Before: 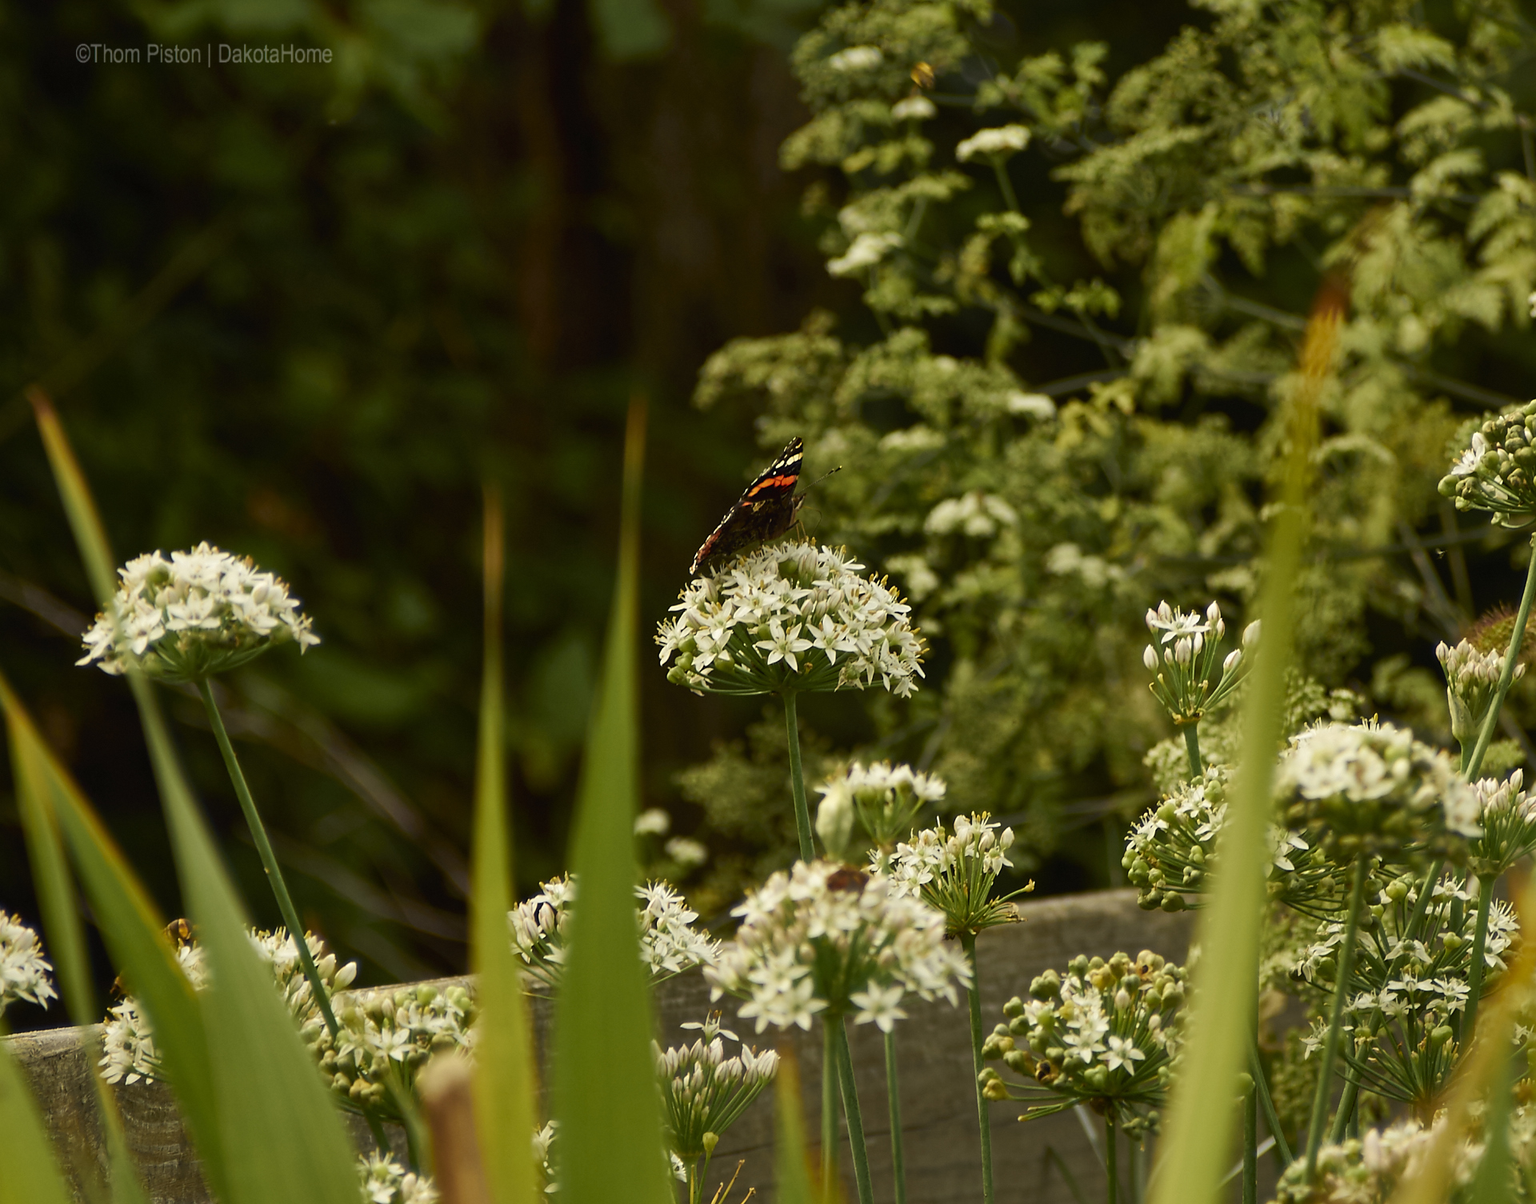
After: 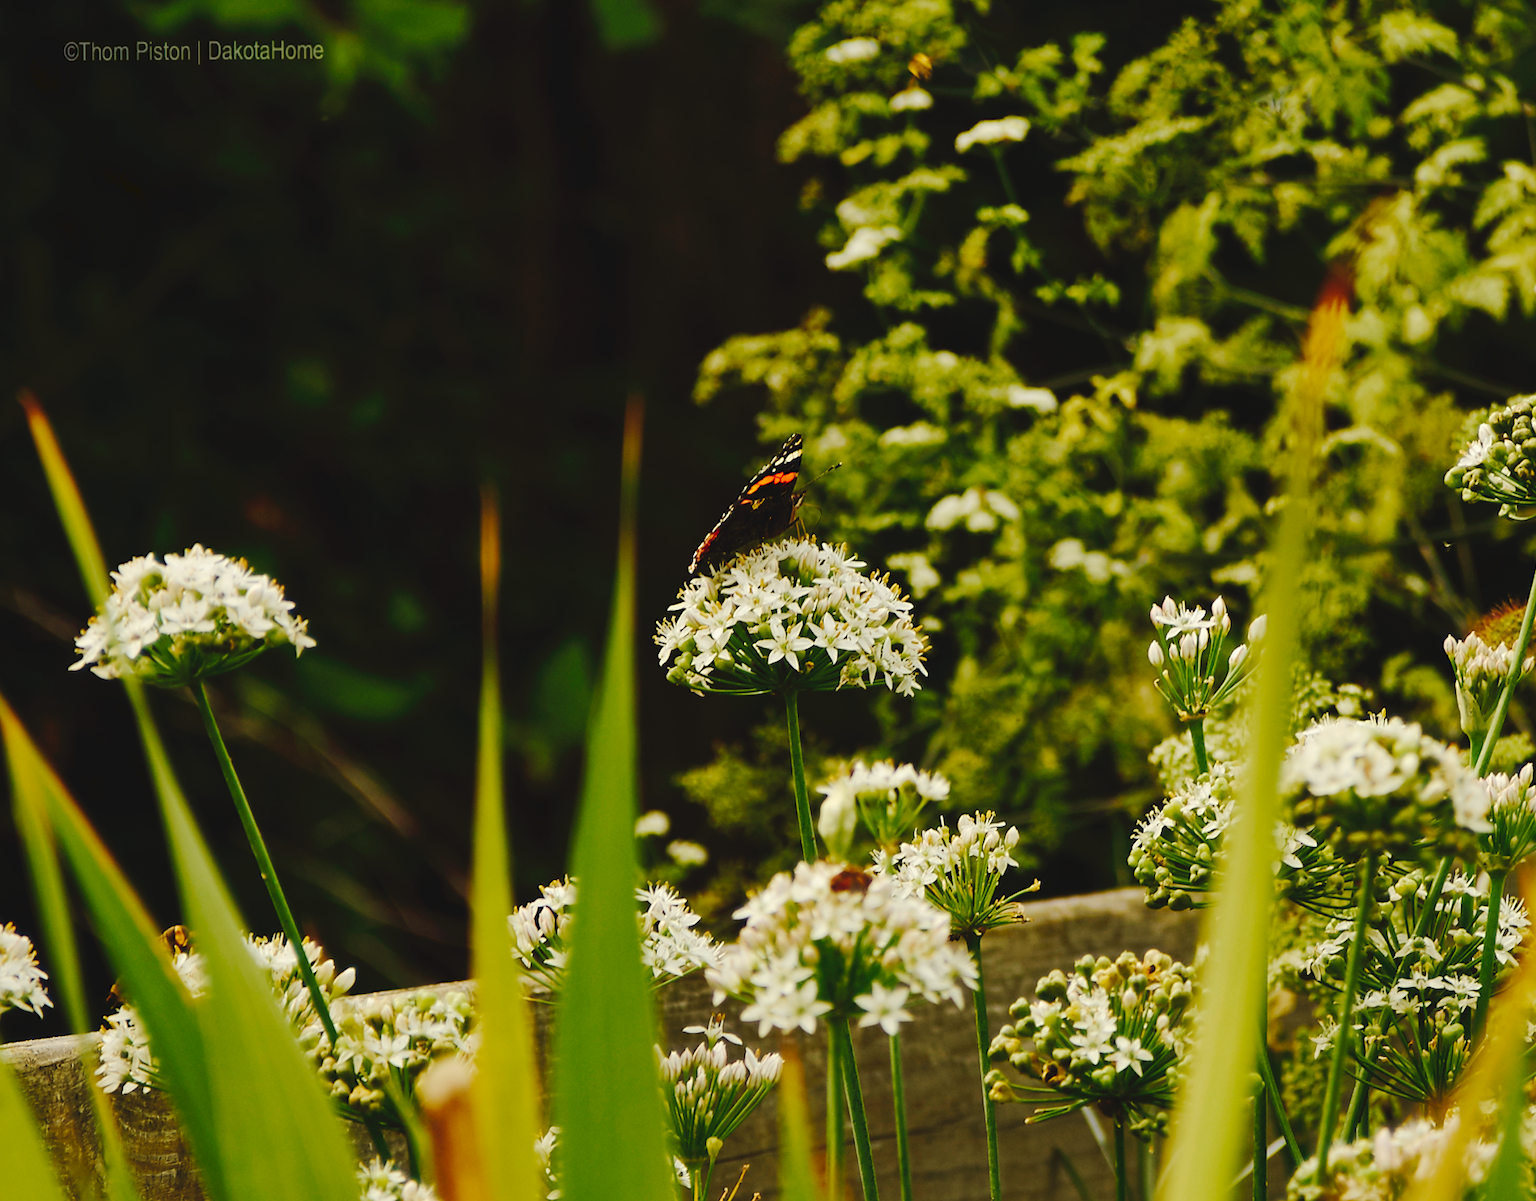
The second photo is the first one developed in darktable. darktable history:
tone curve: curves: ch0 [(0, 0) (0.003, 0.058) (0.011, 0.061) (0.025, 0.065) (0.044, 0.076) (0.069, 0.083) (0.1, 0.09) (0.136, 0.102) (0.177, 0.145) (0.224, 0.196) (0.277, 0.278) (0.335, 0.375) (0.399, 0.486) (0.468, 0.578) (0.543, 0.651) (0.623, 0.717) (0.709, 0.783) (0.801, 0.838) (0.898, 0.91) (1, 1)], preserve colors none
rotate and perspective: rotation -0.45°, automatic cropping original format, crop left 0.008, crop right 0.992, crop top 0.012, crop bottom 0.988
